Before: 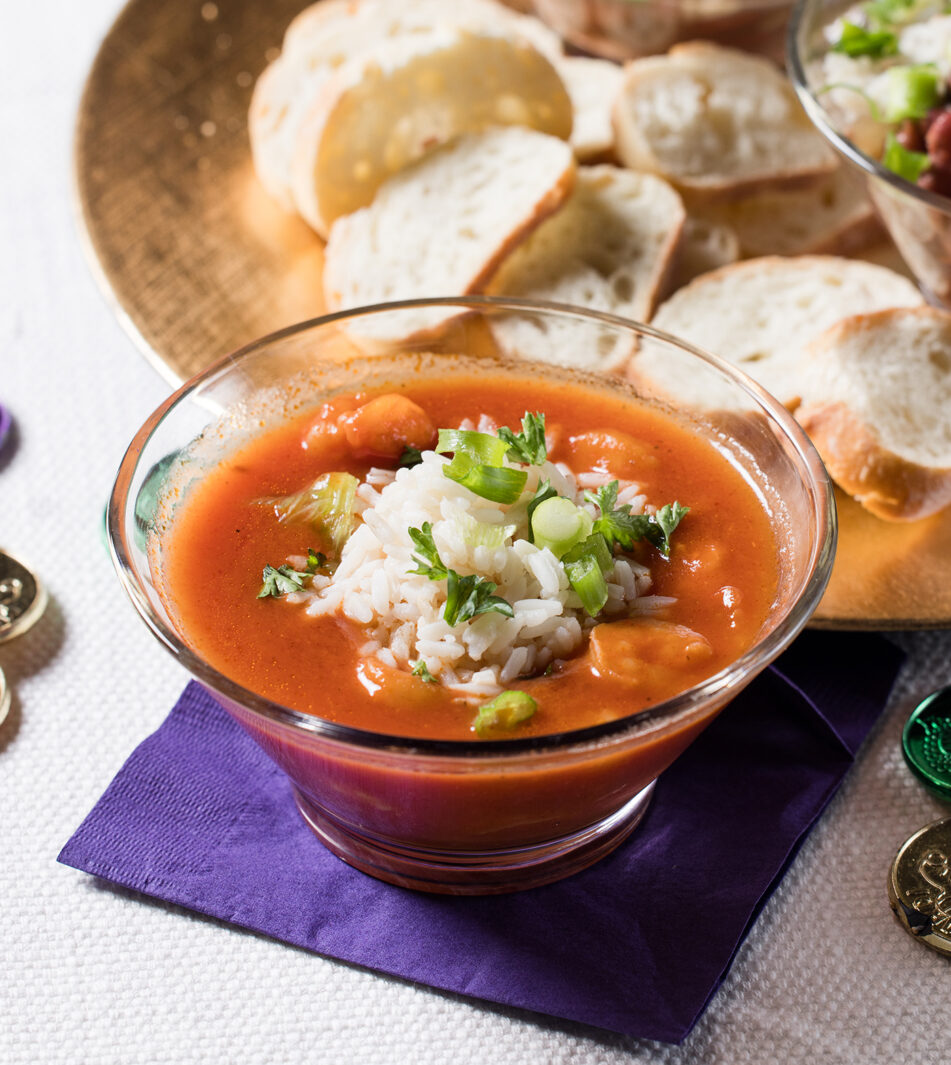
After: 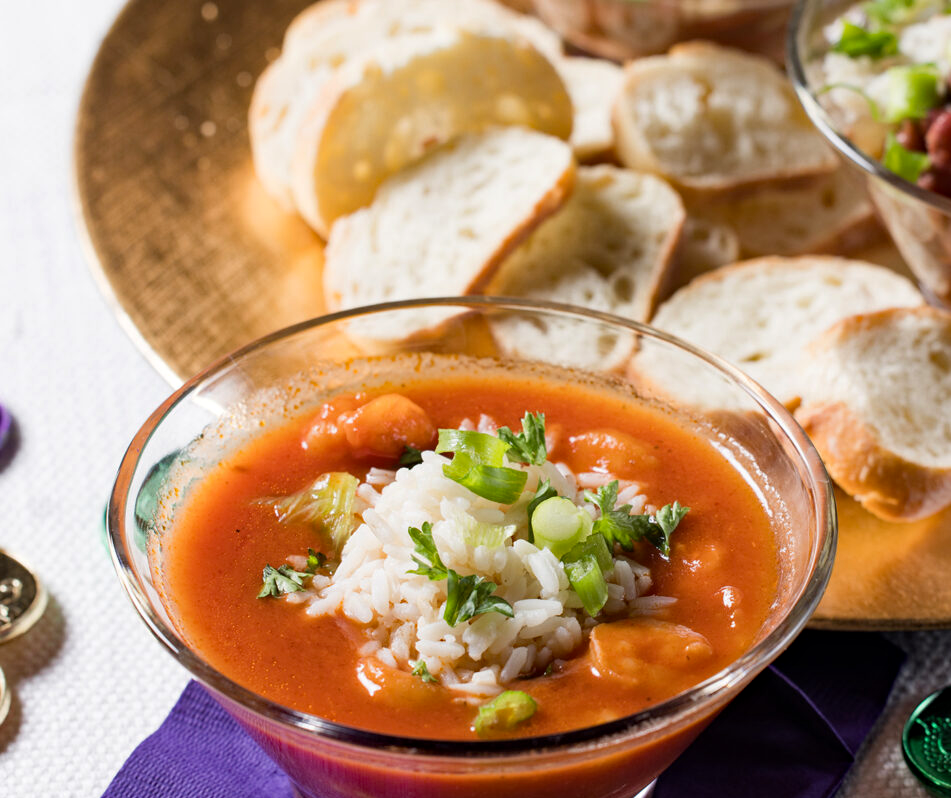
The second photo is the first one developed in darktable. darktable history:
crop: bottom 24.988%
haze removal: strength 0.29, distance 0.25, compatibility mode true, adaptive false
